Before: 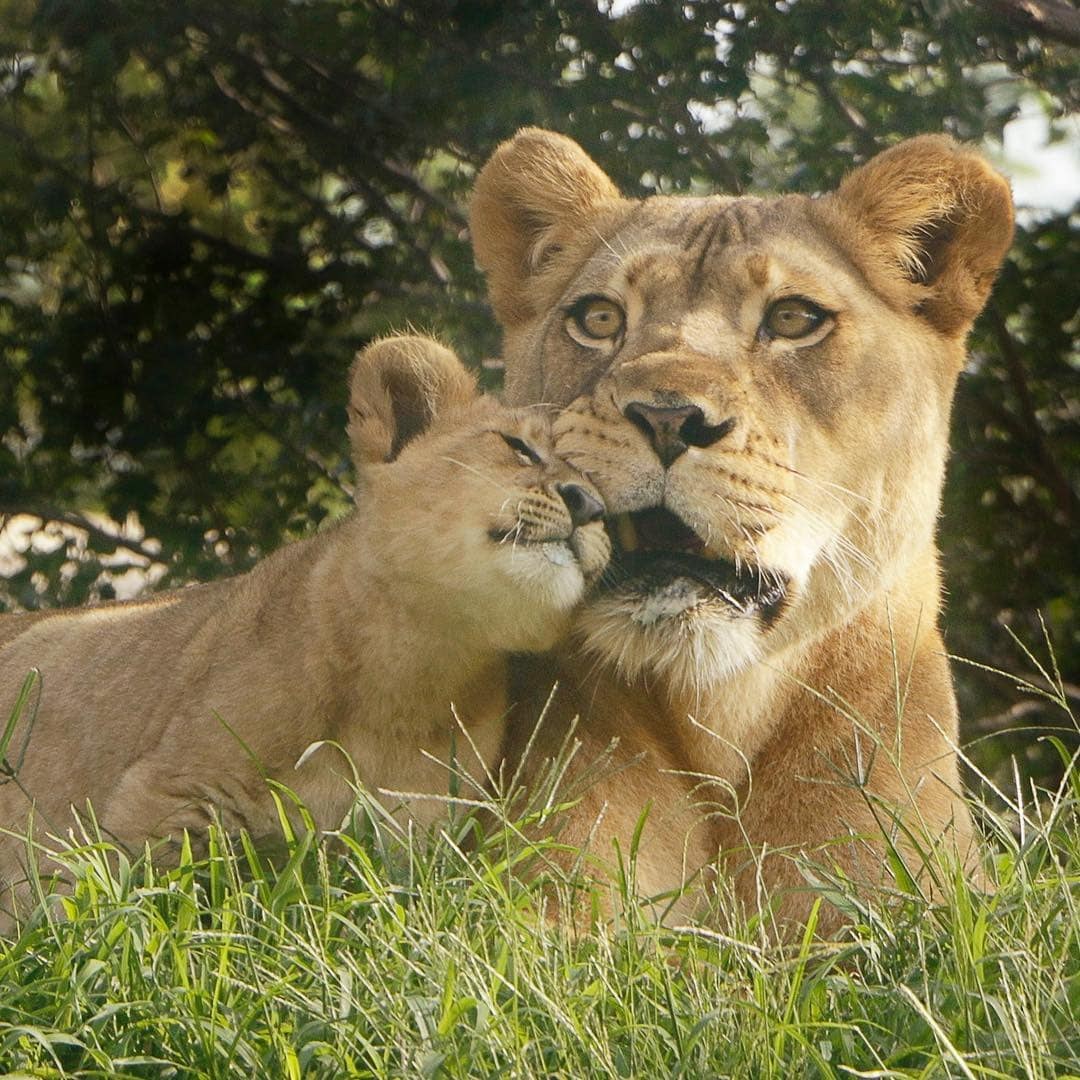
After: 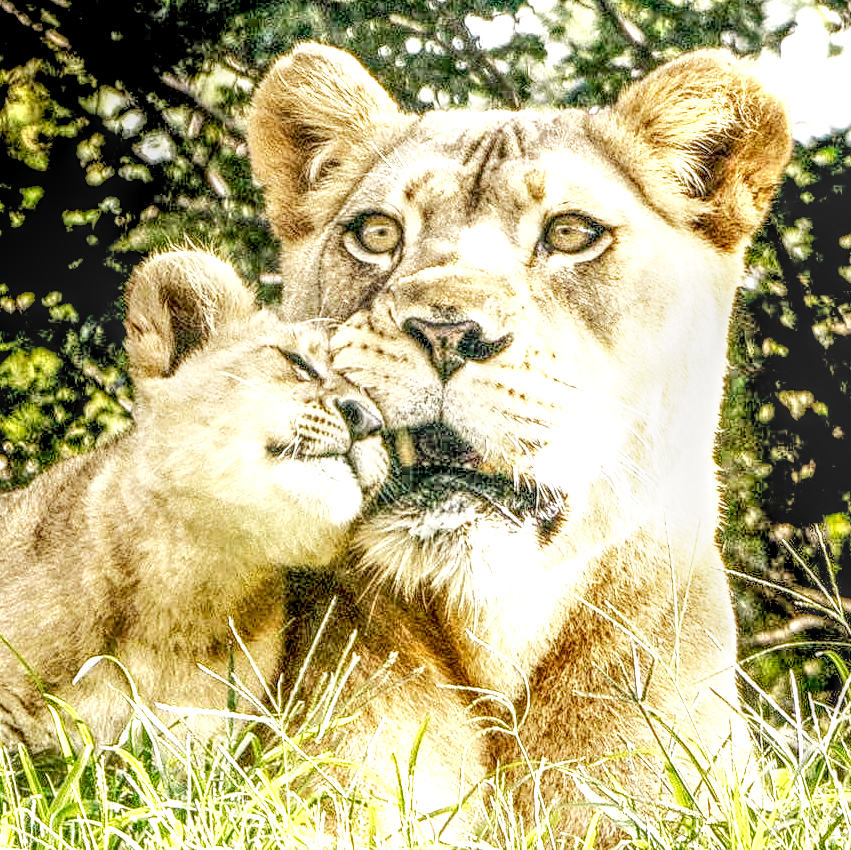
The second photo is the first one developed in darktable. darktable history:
crop and rotate: left 20.74%, top 7.912%, right 0.375%, bottom 13.378%
base curve: curves: ch0 [(0, 0) (0.012, 0.01) (0.073, 0.168) (0.31, 0.711) (0.645, 0.957) (1, 1)], preserve colors none
tone curve: curves: ch0 [(0, 0) (0.003, 0.003) (0.011, 0.003) (0.025, 0.007) (0.044, 0.014) (0.069, 0.02) (0.1, 0.03) (0.136, 0.054) (0.177, 0.099) (0.224, 0.156) (0.277, 0.227) (0.335, 0.302) (0.399, 0.375) (0.468, 0.456) (0.543, 0.54) (0.623, 0.625) (0.709, 0.717) (0.801, 0.807) (0.898, 0.895) (1, 1)], preserve colors none
local contrast: highlights 0%, shadows 0%, detail 300%, midtone range 0.3
exposure: black level correction 0.001, exposure 0.675 EV, compensate highlight preservation false
rgb levels: levels [[0.029, 0.461, 0.922], [0, 0.5, 1], [0, 0.5, 1]]
